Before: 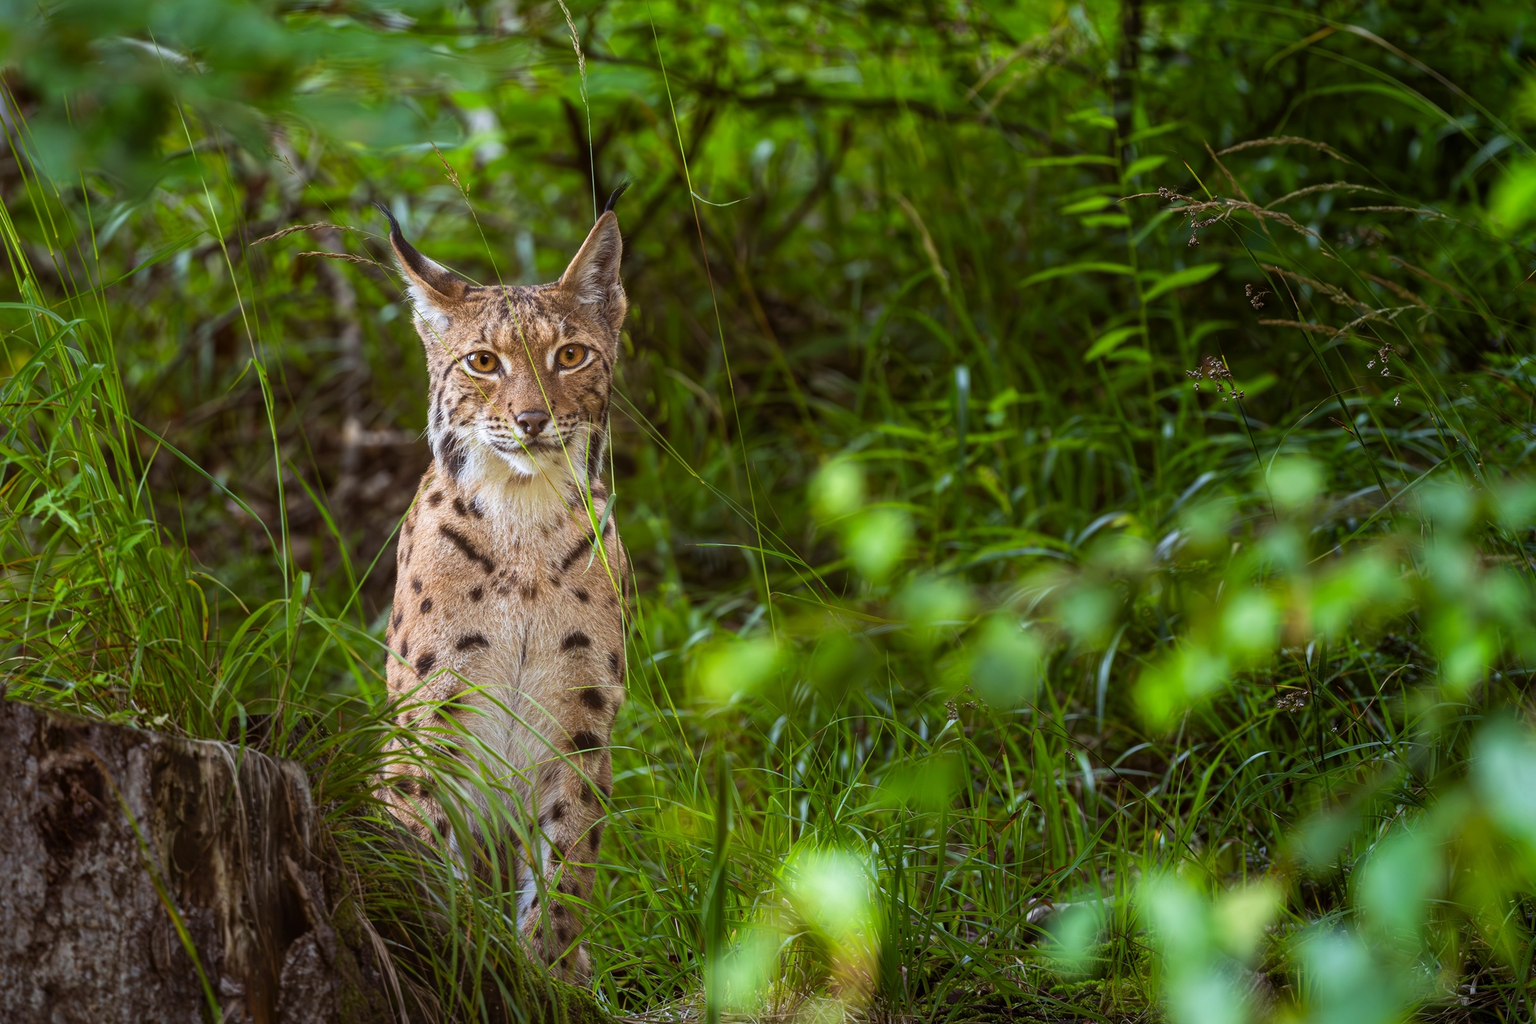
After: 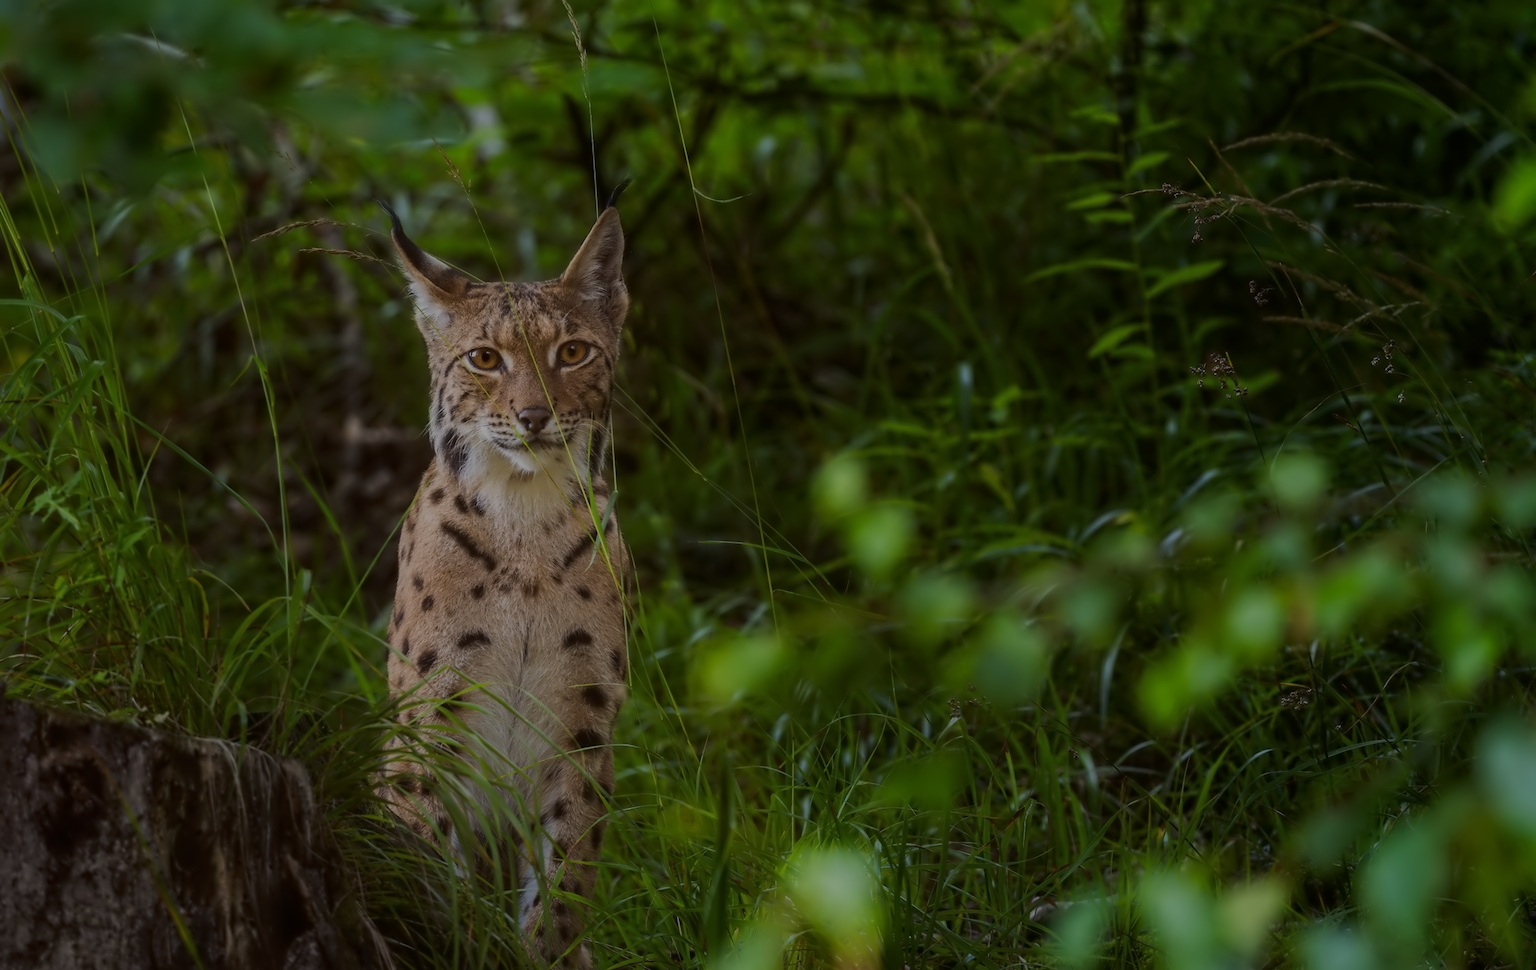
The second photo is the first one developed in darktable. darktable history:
crop: top 0.448%, right 0.264%, bottom 5.045%
base curve: curves: ch0 [(0, 0) (0.579, 0.807) (1, 1)], preserve colors none
white balance: red 1.009, blue 0.985
exposure: exposure -2.002 EV, compensate highlight preservation false
contrast equalizer: octaves 7, y [[0.5 ×6], [0.5 ×6], [0.5 ×6], [0, 0.033, 0.067, 0.1, 0.133, 0.167], [0, 0.05, 0.1, 0.15, 0.2, 0.25]]
